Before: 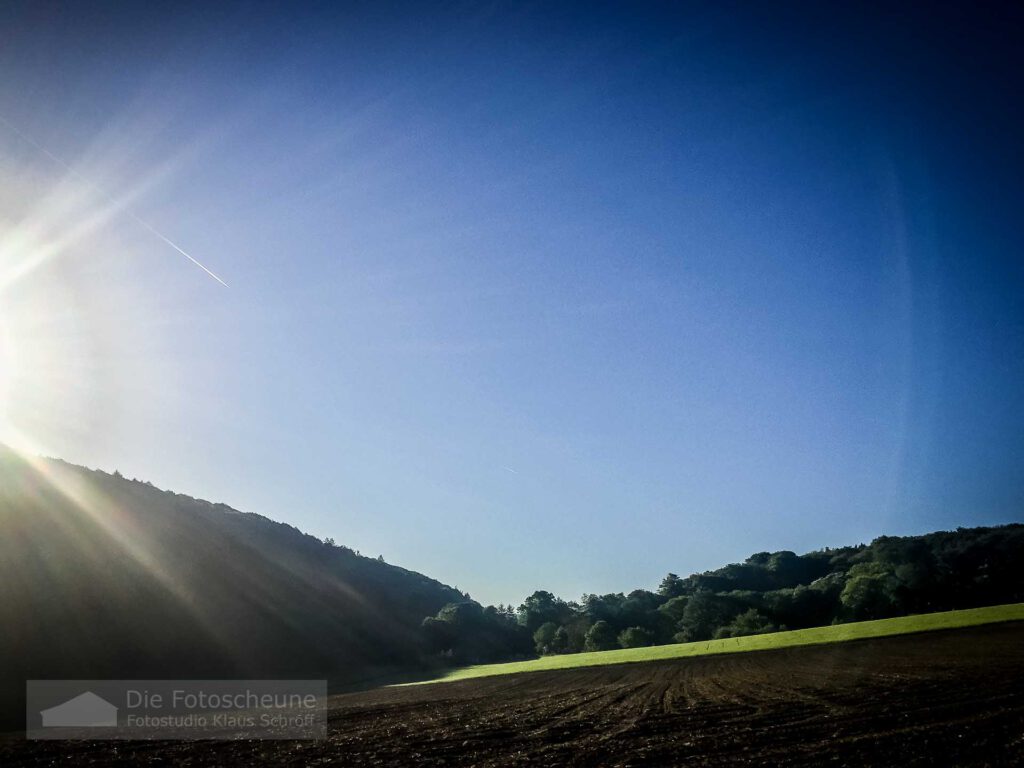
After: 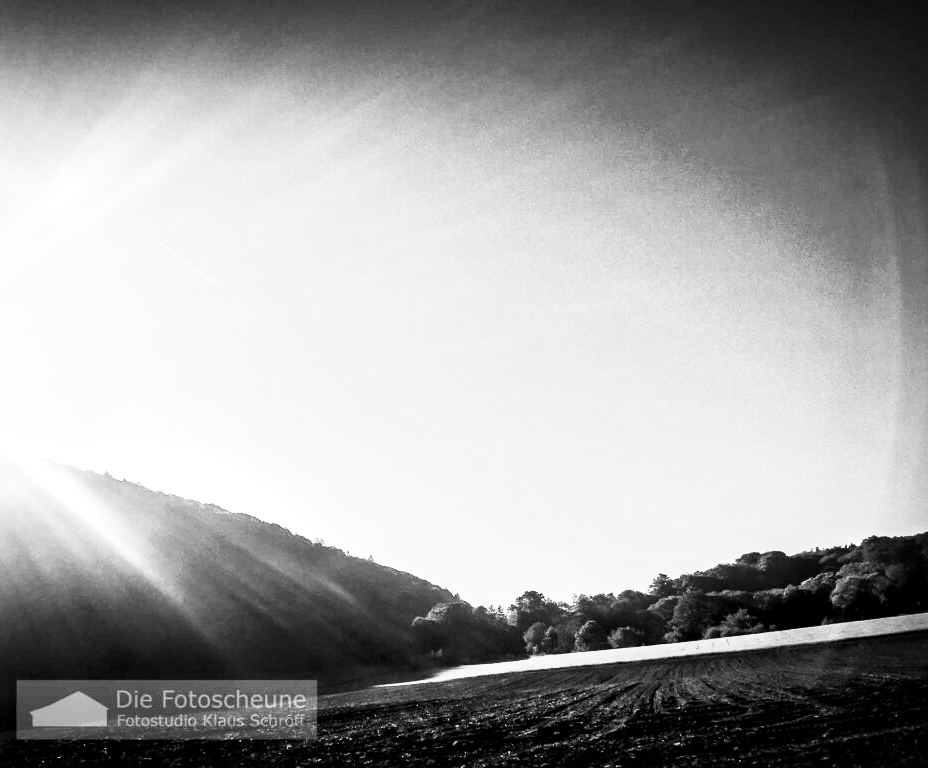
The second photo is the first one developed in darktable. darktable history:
filmic rgb: black relative exposure -7.65 EV, white relative exposure 4.56 EV, hardness 3.61
crop and rotate: left 1.053%, right 8.286%
contrast brightness saturation: contrast 0.539, brightness 0.463, saturation -0.984
local contrast: mode bilateral grid, contrast 21, coarseness 49, detail 179%, midtone range 0.2
exposure: black level correction 0, exposure 0.701 EV, compensate highlight preservation false
color balance rgb: linear chroma grading › shadows 31.838%, linear chroma grading › global chroma -2.013%, linear chroma grading › mid-tones 4.294%, perceptual saturation grading › global saturation 0.545%, perceptual saturation grading › highlights -30.594%, perceptual saturation grading › shadows 20.61%, global vibrance 14.976%
